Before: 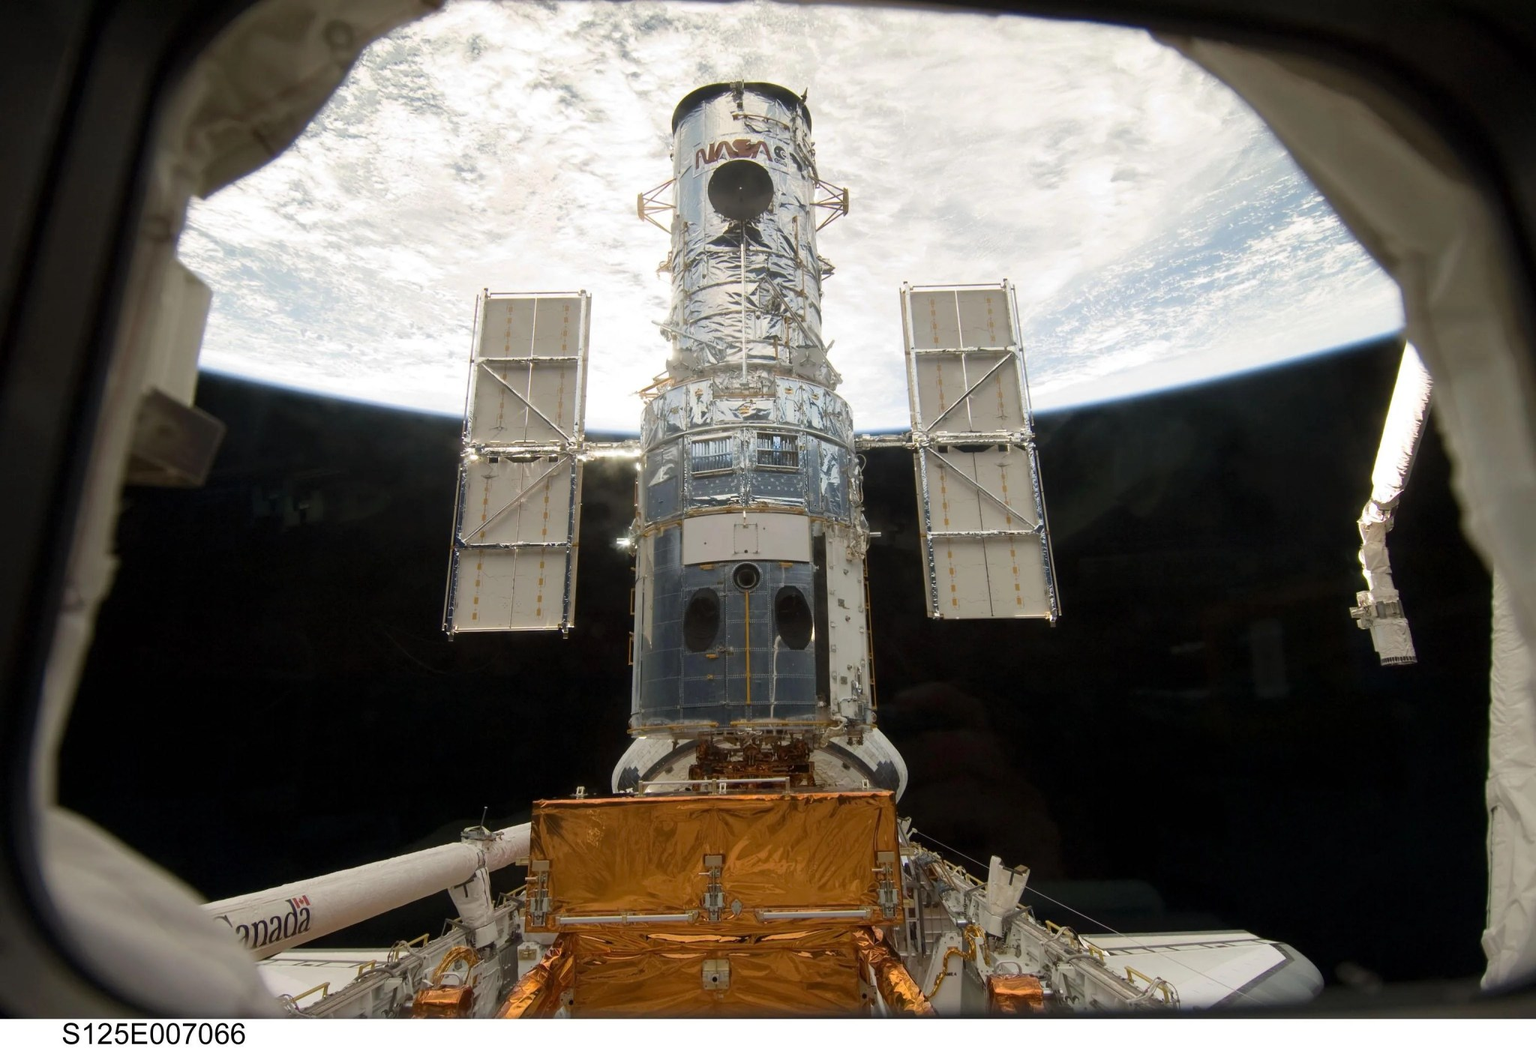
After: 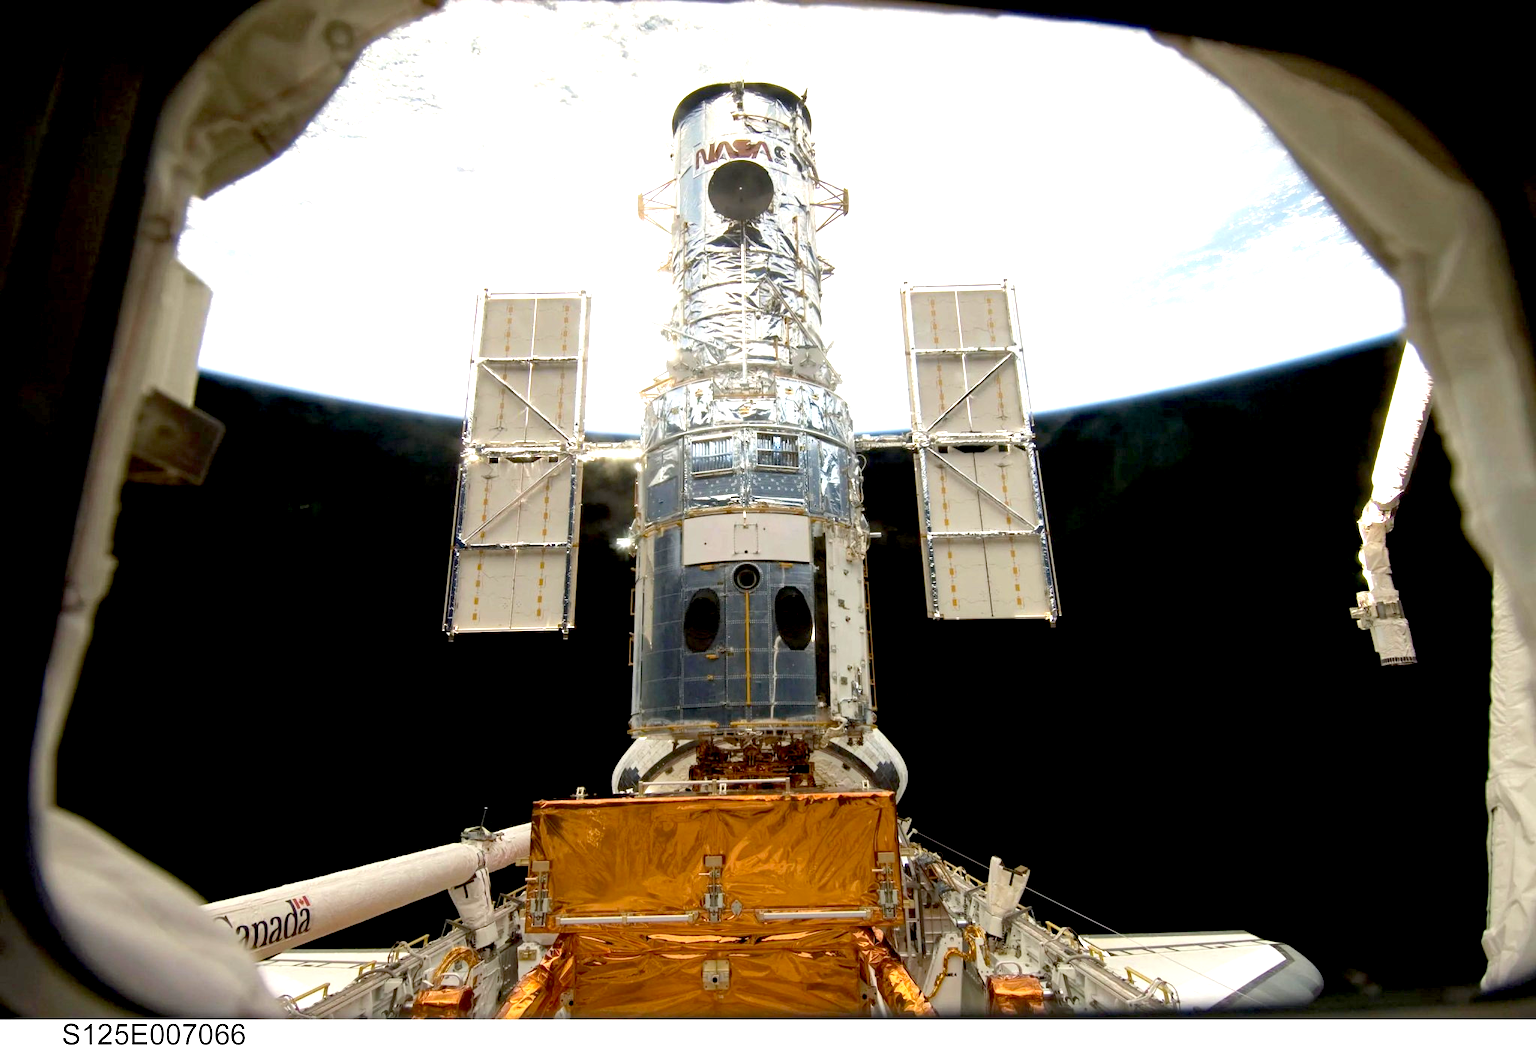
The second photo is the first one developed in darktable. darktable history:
exposure: black level correction 0.01, exposure 1 EV, compensate exposure bias true, compensate highlight preservation false
haze removal: compatibility mode true, adaptive false
